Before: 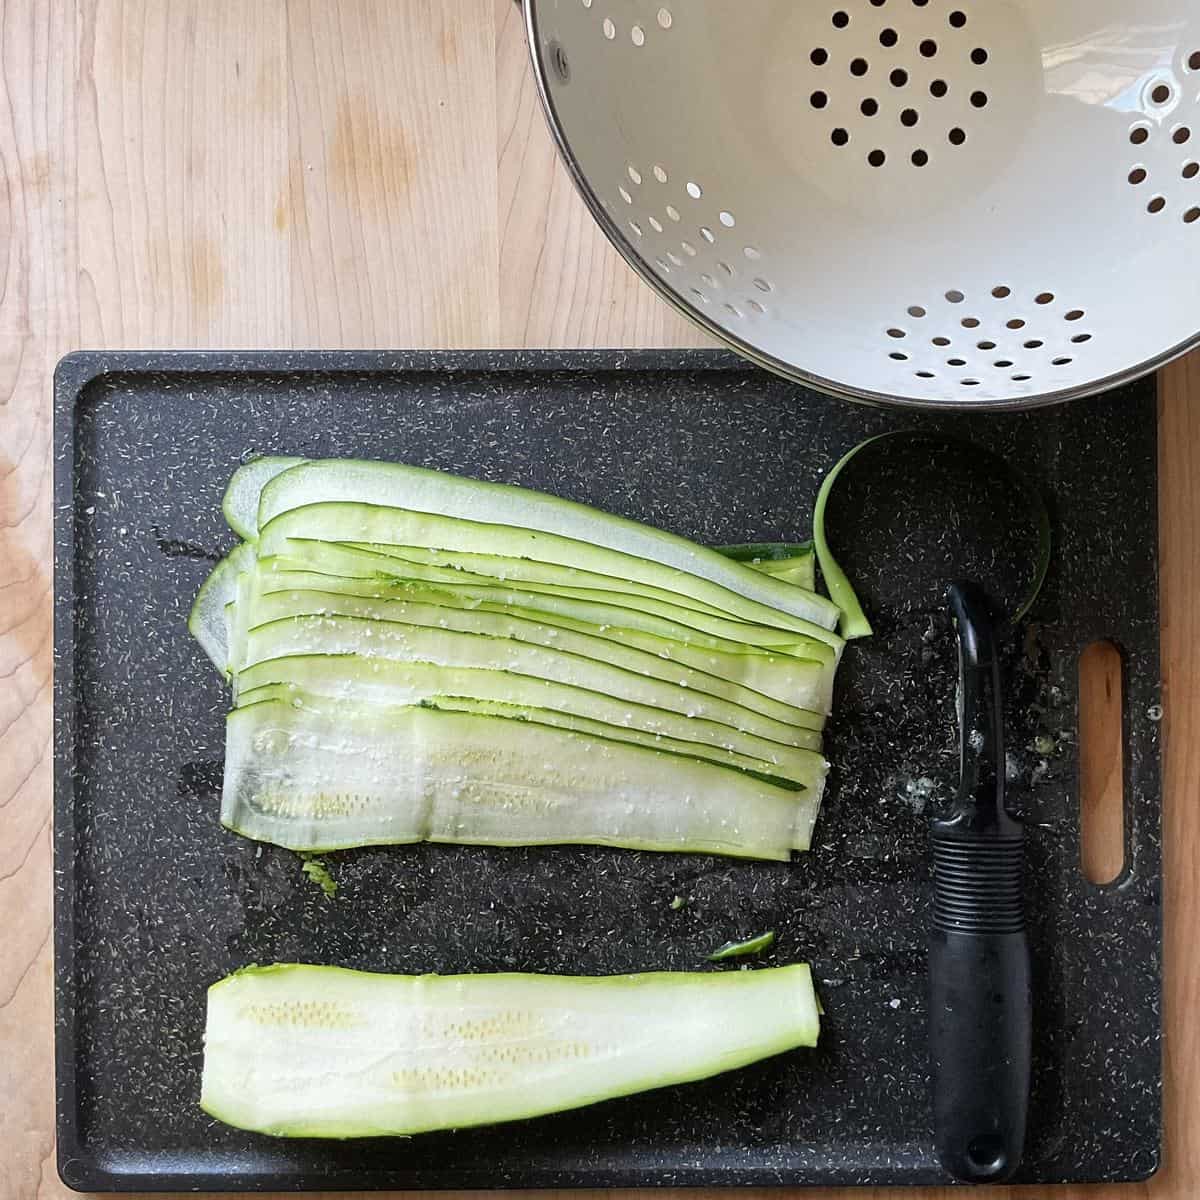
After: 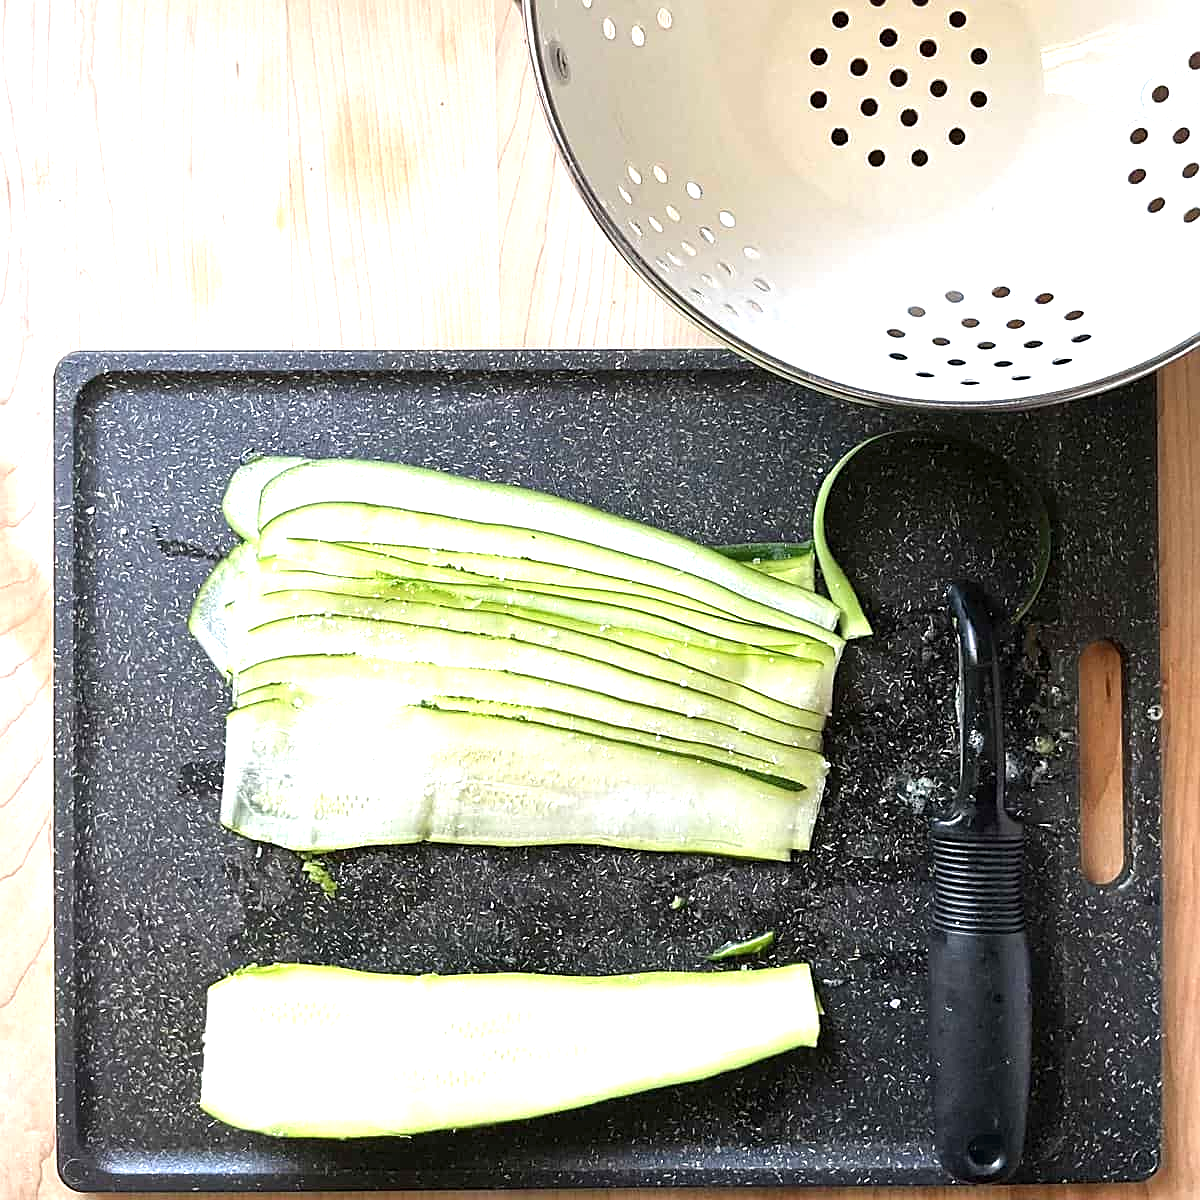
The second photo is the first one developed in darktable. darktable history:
exposure: black level correction 0, exposure 1 EV, compensate highlight preservation false
sharpen: radius 1.922
